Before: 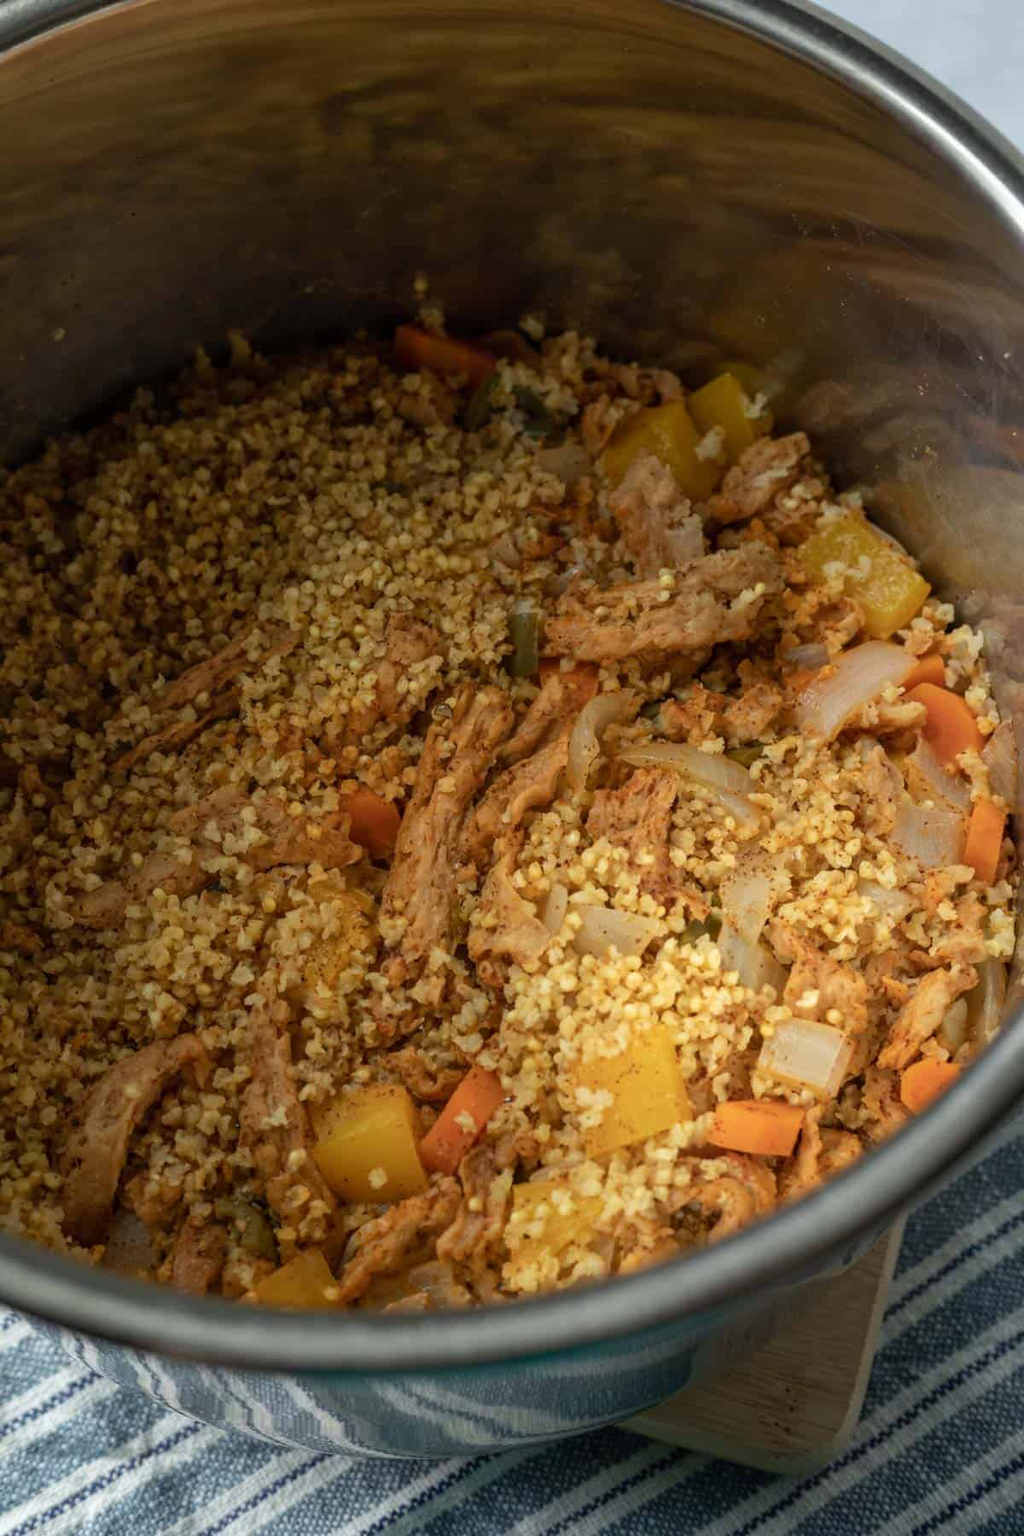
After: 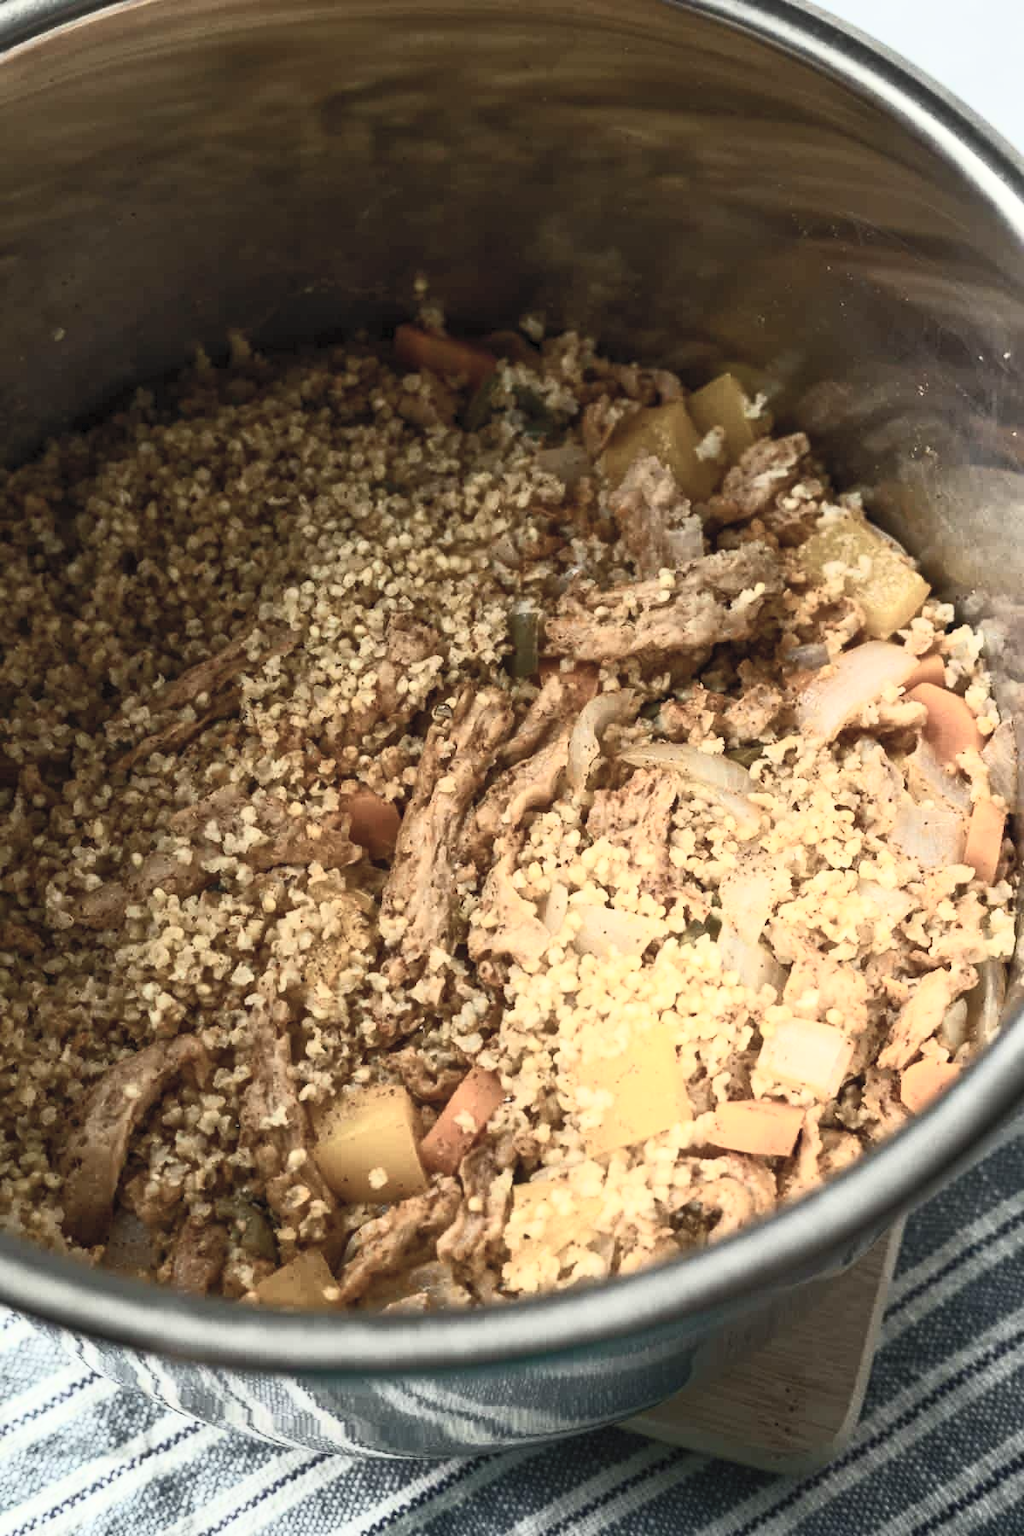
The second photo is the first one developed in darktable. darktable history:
color correction: highlights b* 3
contrast brightness saturation: contrast 0.57, brightness 0.57, saturation -0.34
